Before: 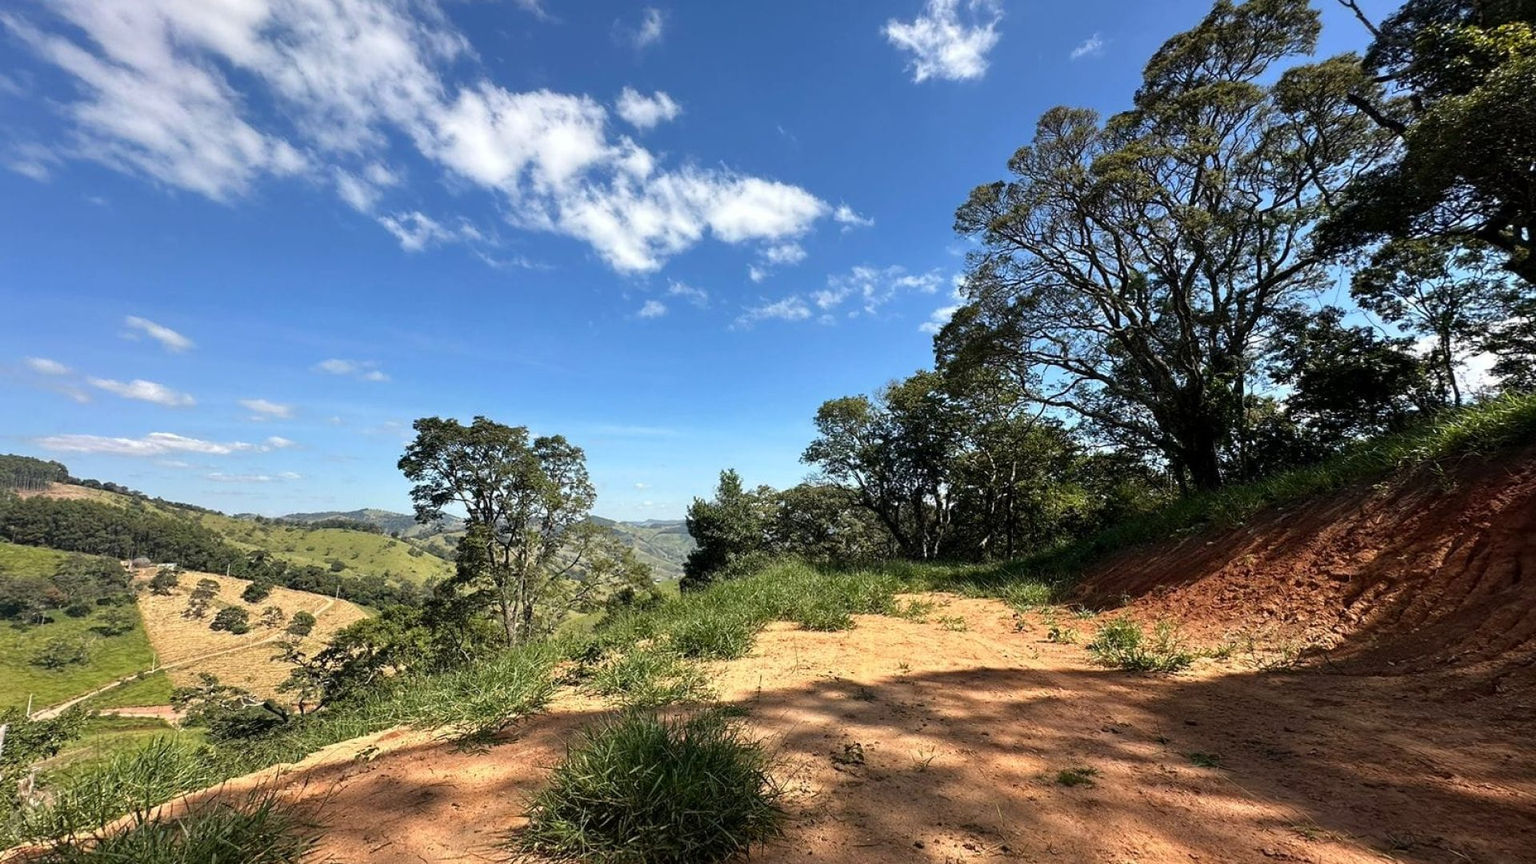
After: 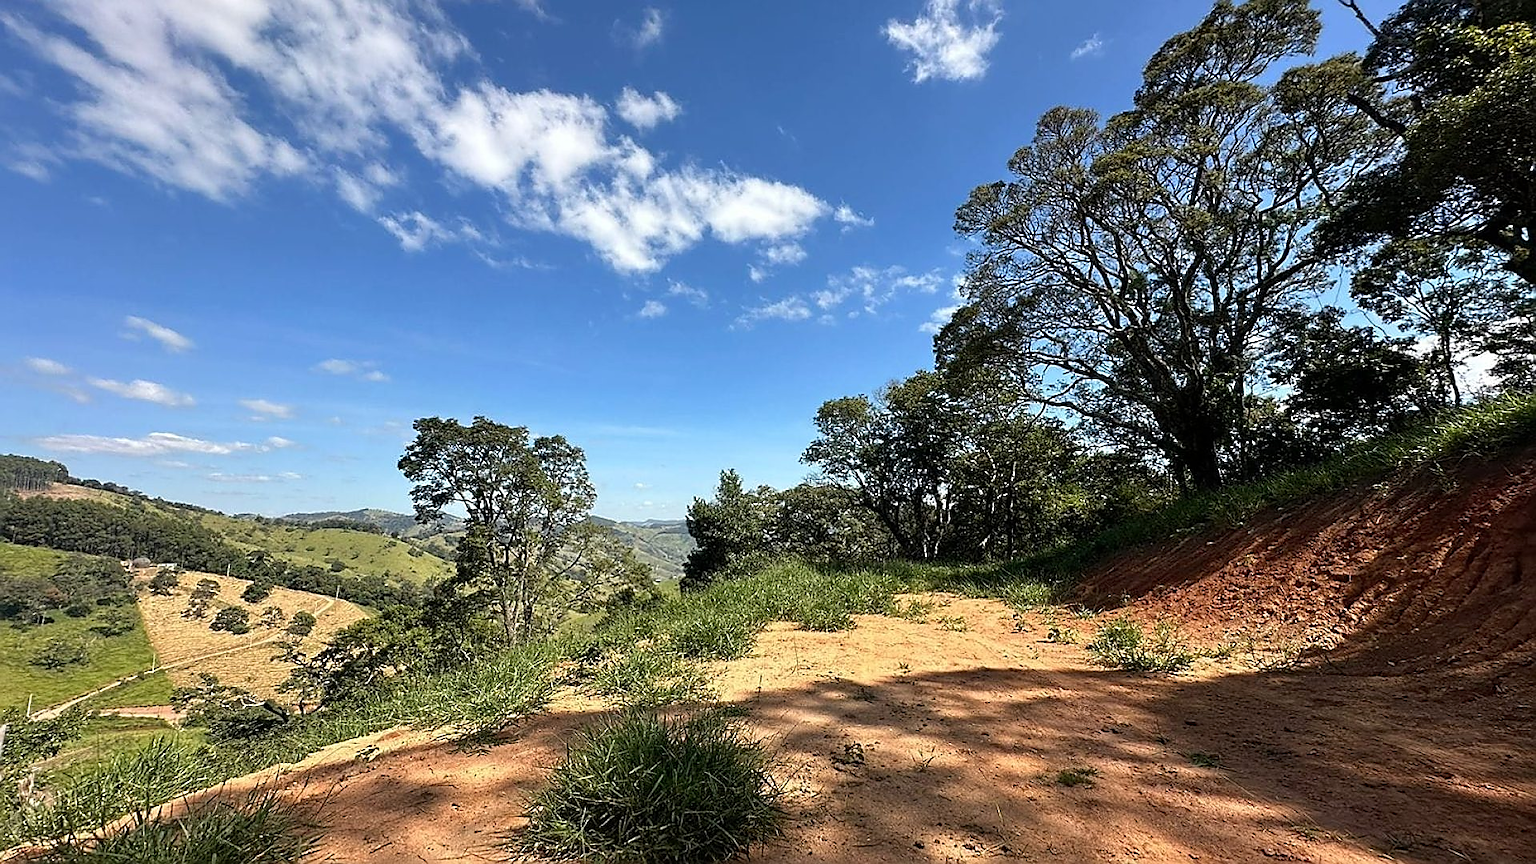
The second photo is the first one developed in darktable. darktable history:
sharpen: radius 1.374, amount 1.252, threshold 0.63
